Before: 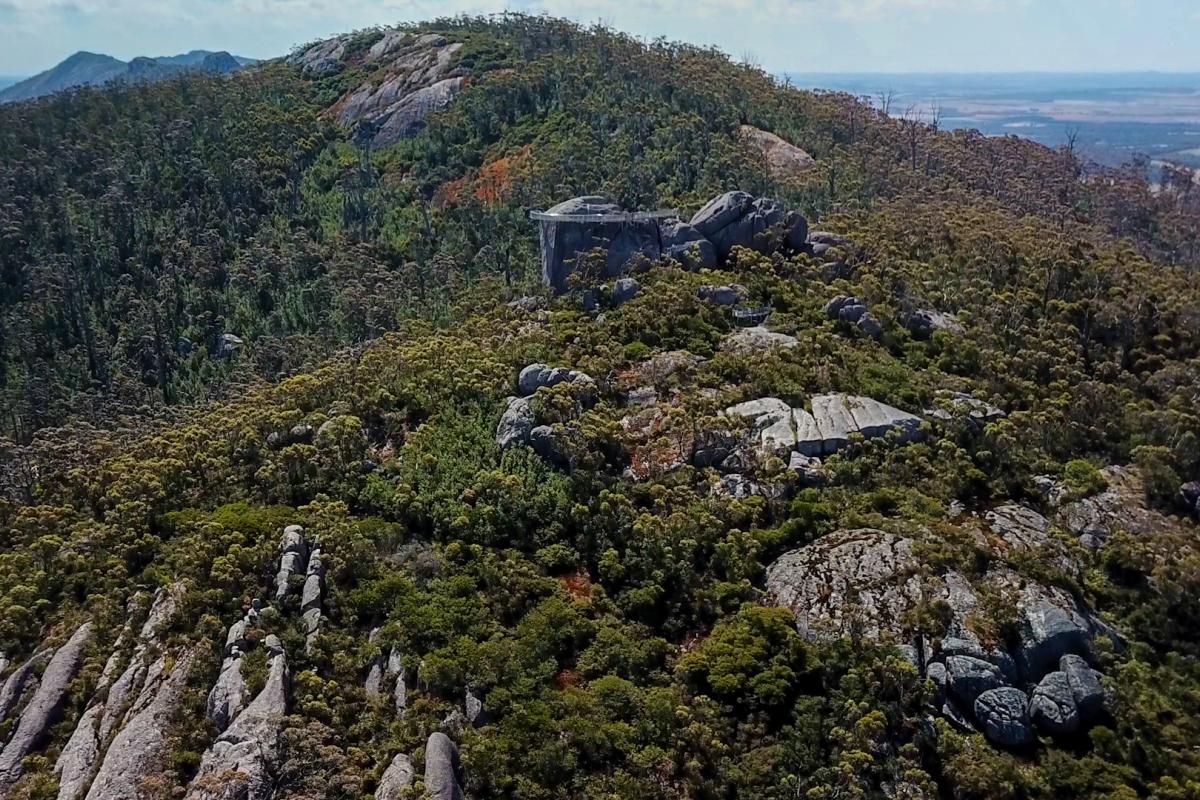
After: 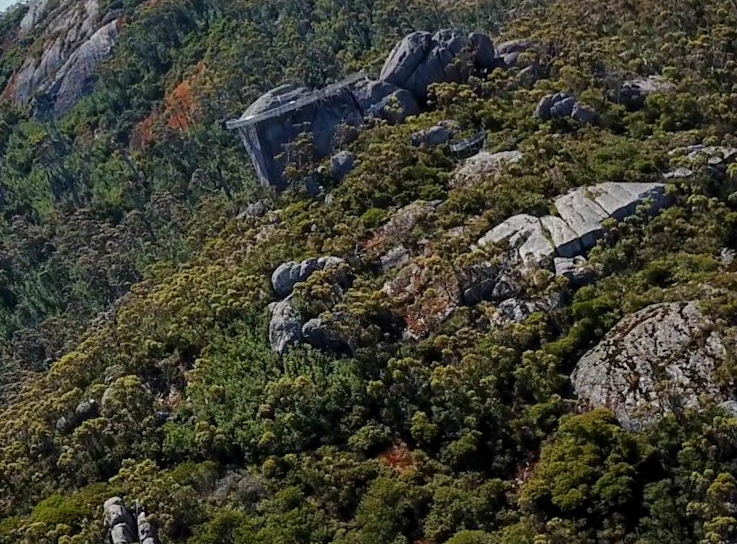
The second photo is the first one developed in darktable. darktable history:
crop and rotate: angle 20°, left 6.966%, right 3.731%, bottom 1.133%
